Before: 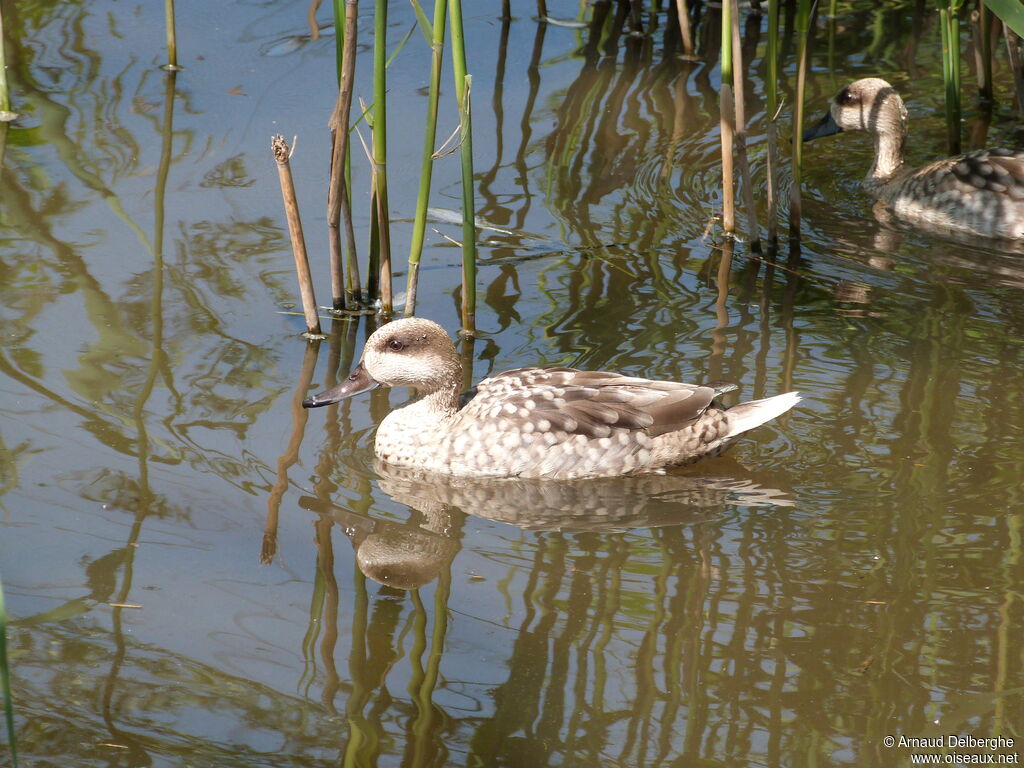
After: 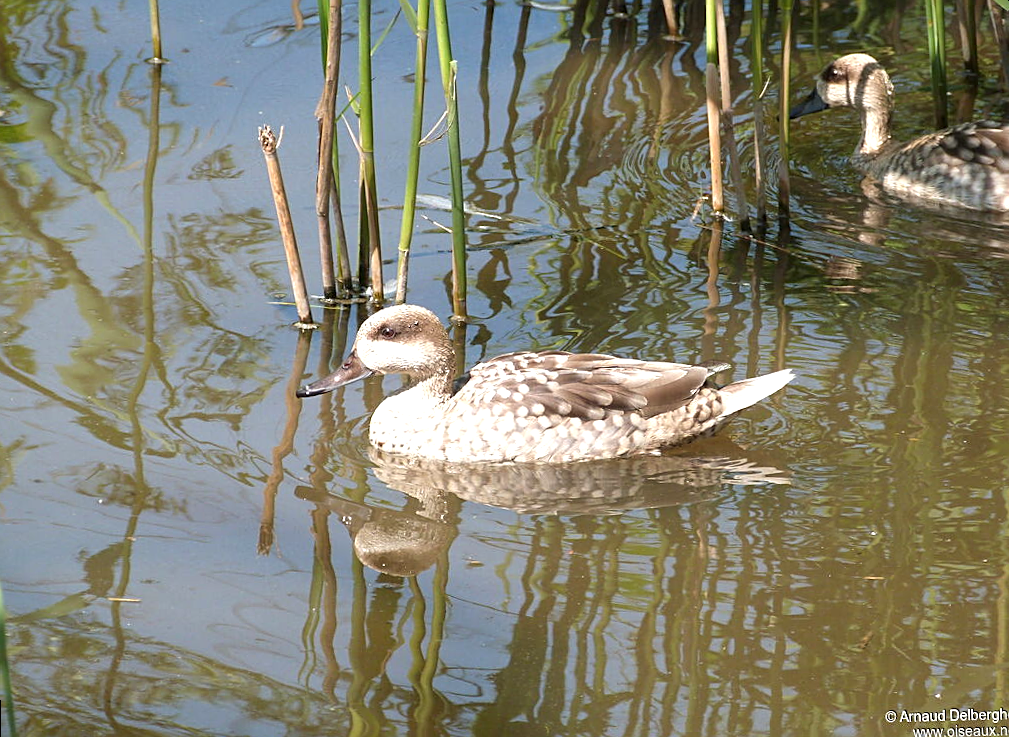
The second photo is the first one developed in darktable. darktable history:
rotate and perspective: rotation -1.42°, crop left 0.016, crop right 0.984, crop top 0.035, crop bottom 0.965
exposure: black level correction 0, exposure 0.5 EV, compensate highlight preservation false
sharpen: on, module defaults
